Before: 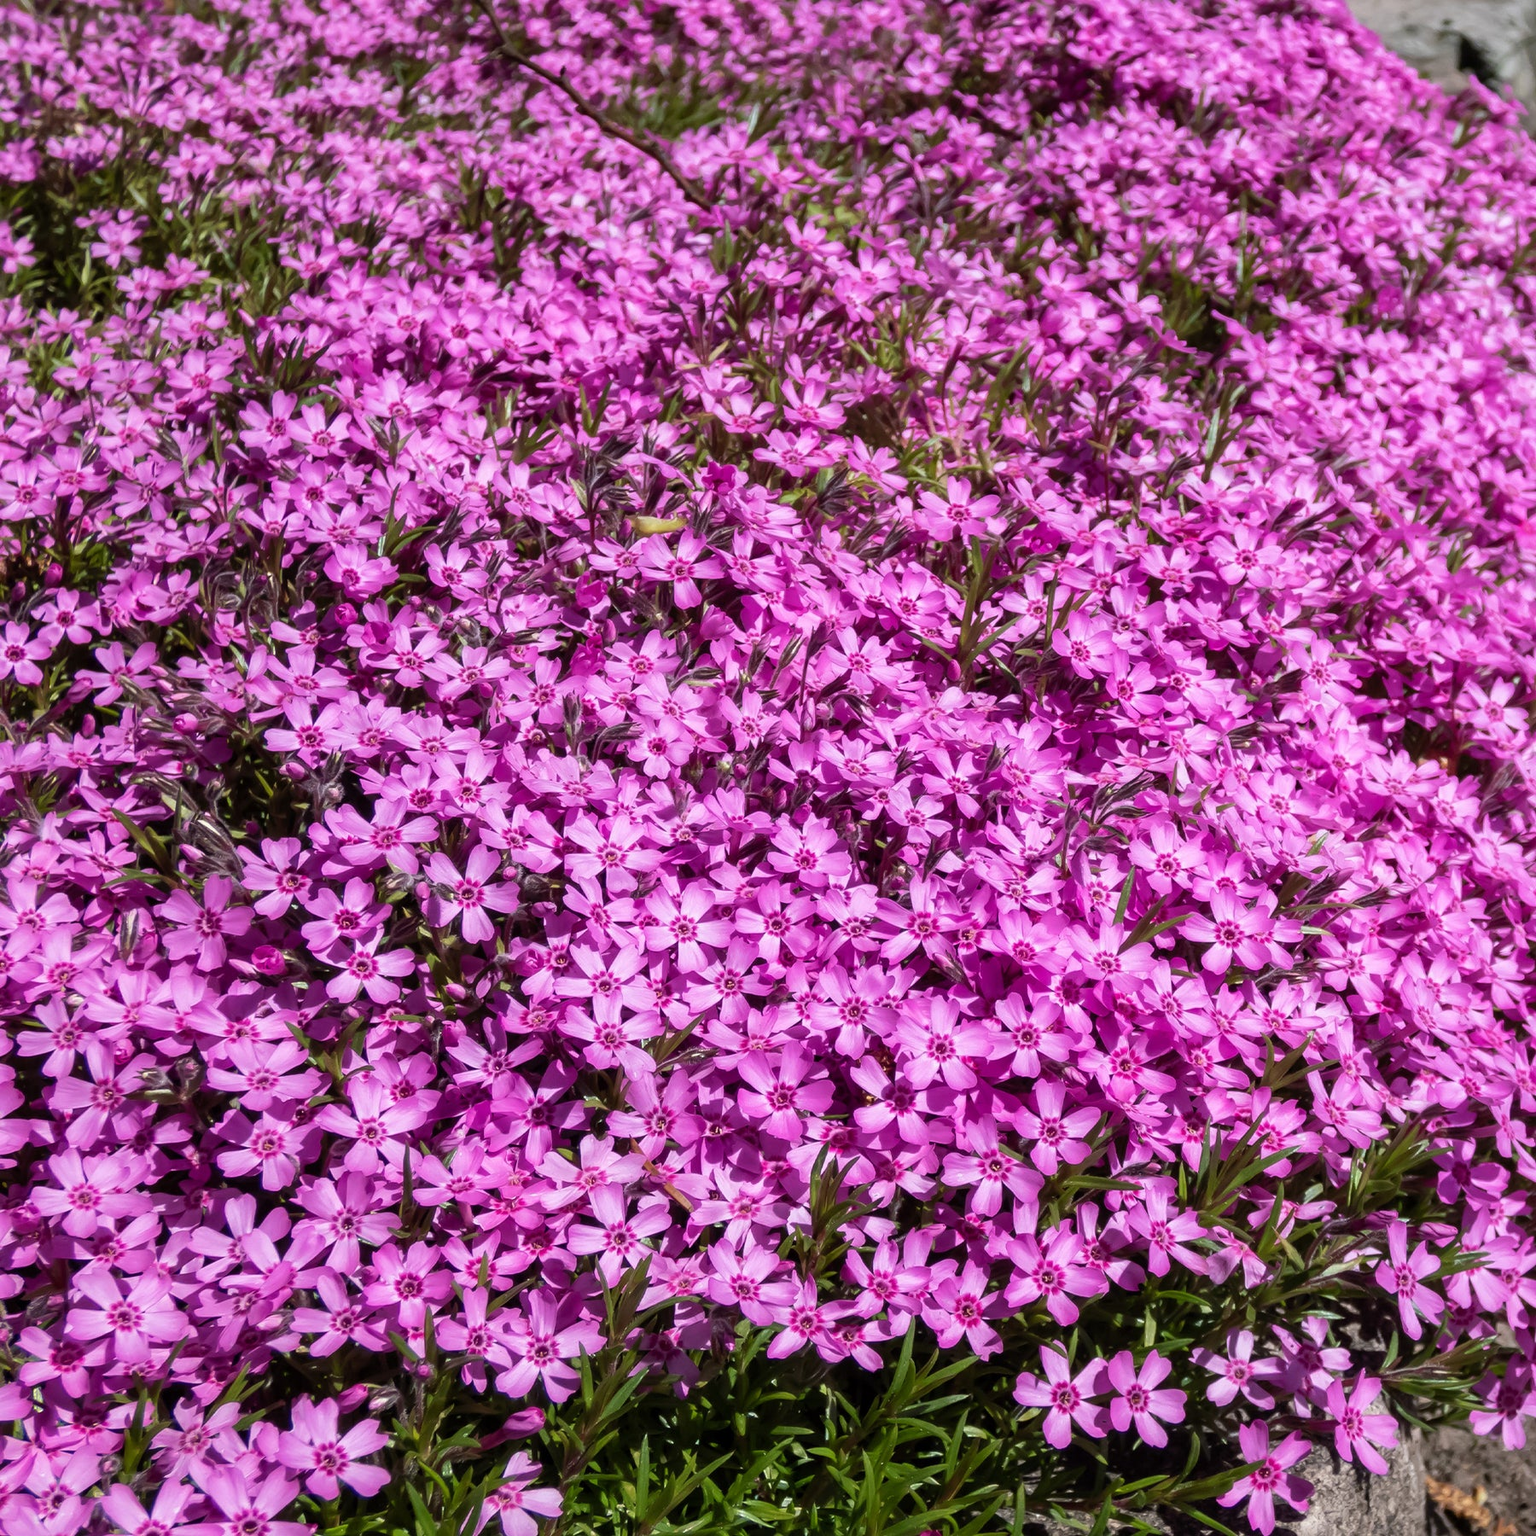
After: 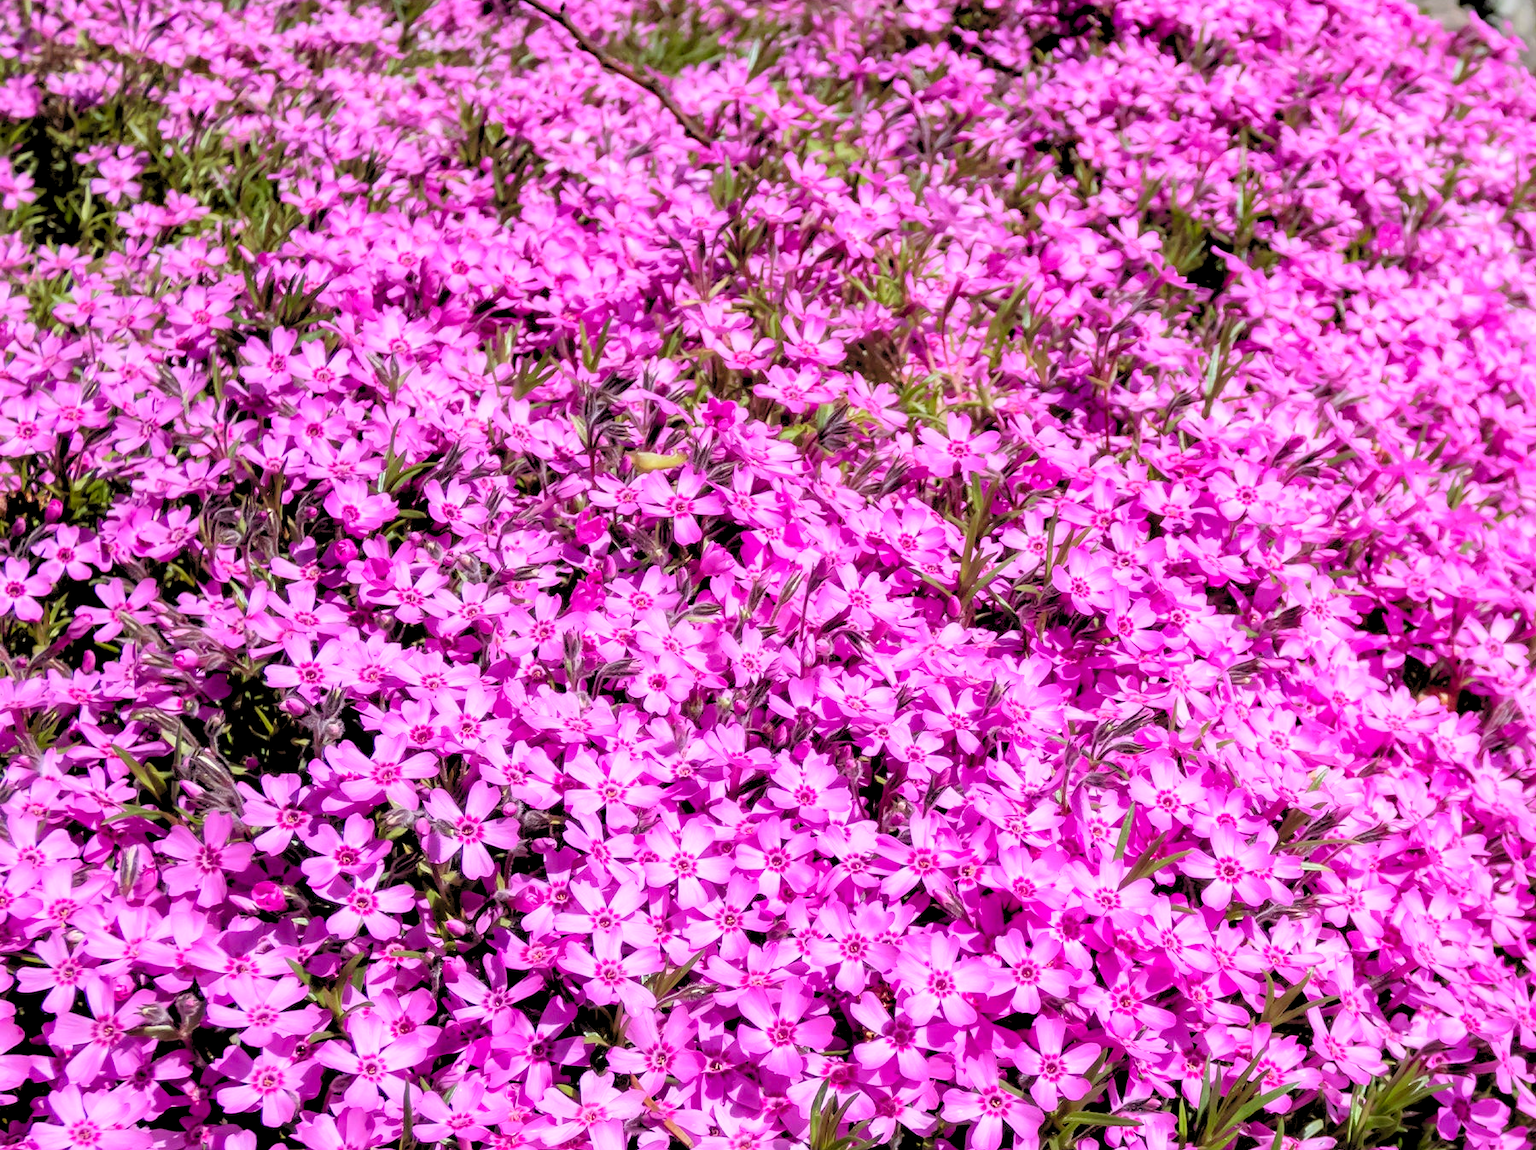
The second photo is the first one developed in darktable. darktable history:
levels: levels [0.093, 0.434, 0.988]
crop: top 4.204%, bottom 20.89%
